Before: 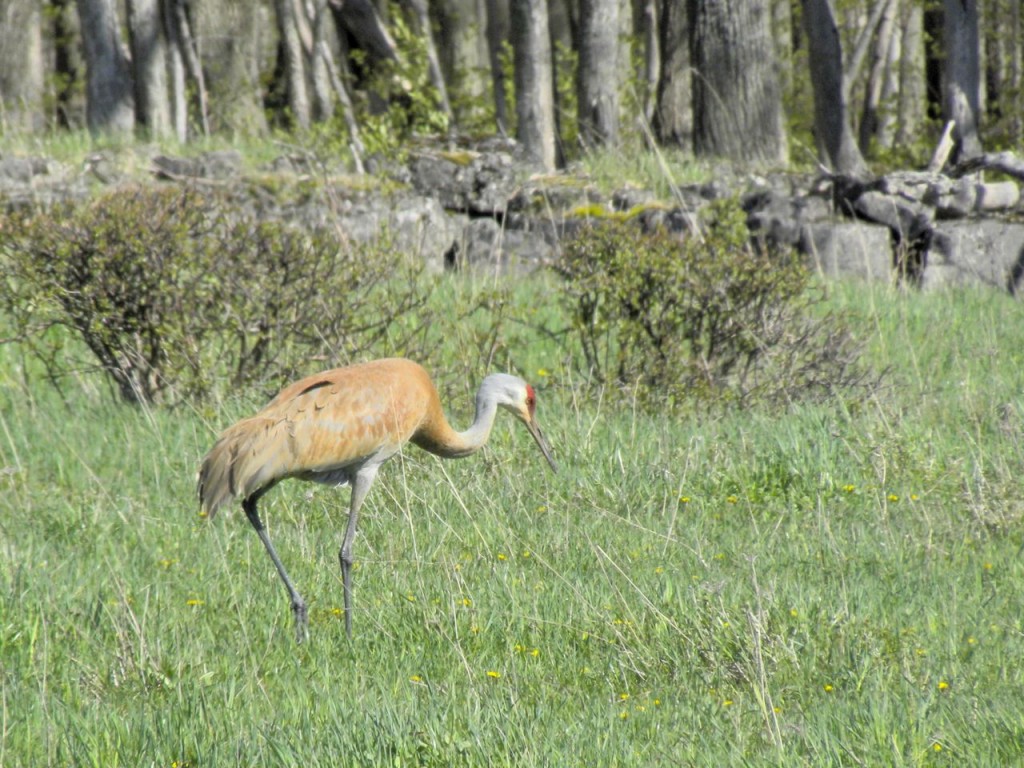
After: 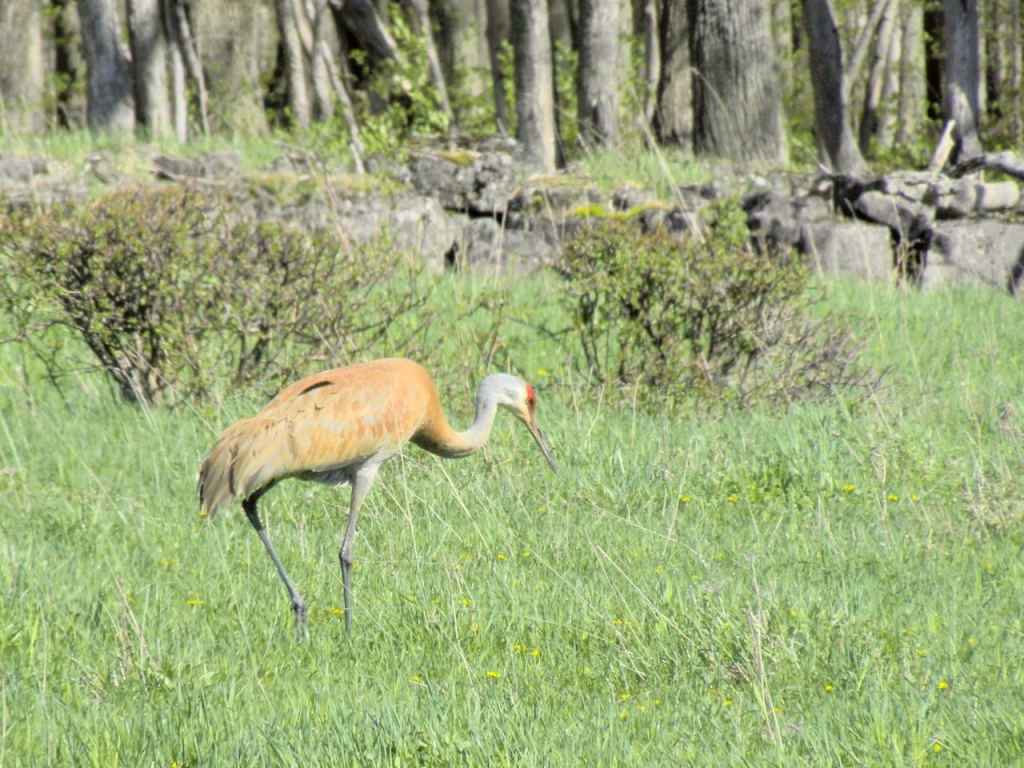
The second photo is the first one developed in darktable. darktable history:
tone curve: curves: ch0 [(0, 0.01) (0.052, 0.045) (0.136, 0.133) (0.29, 0.332) (0.453, 0.531) (0.676, 0.751) (0.89, 0.919) (1, 1)]; ch1 [(0, 0) (0.094, 0.081) (0.285, 0.299) (0.385, 0.403) (0.447, 0.429) (0.495, 0.496) (0.544, 0.552) (0.589, 0.612) (0.722, 0.728) (1, 1)]; ch2 [(0, 0) (0.257, 0.217) (0.43, 0.421) (0.498, 0.507) (0.531, 0.544) (0.56, 0.579) (0.625, 0.642) (1, 1)], color space Lab, independent channels, preserve colors none
